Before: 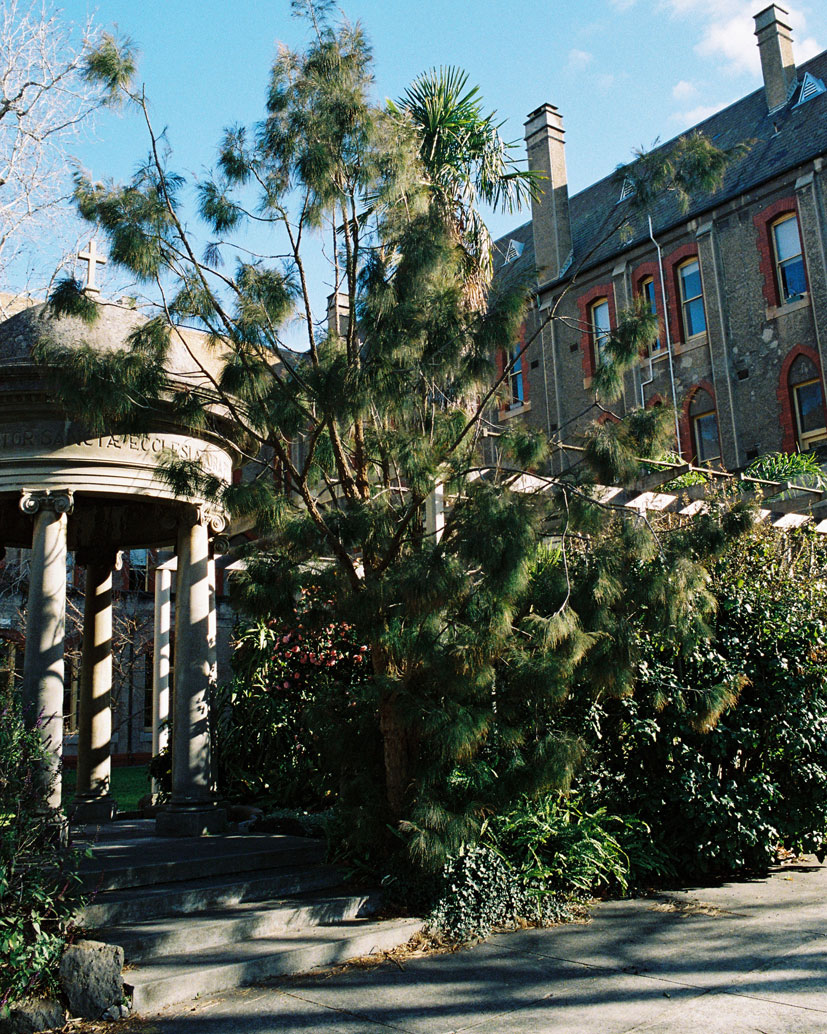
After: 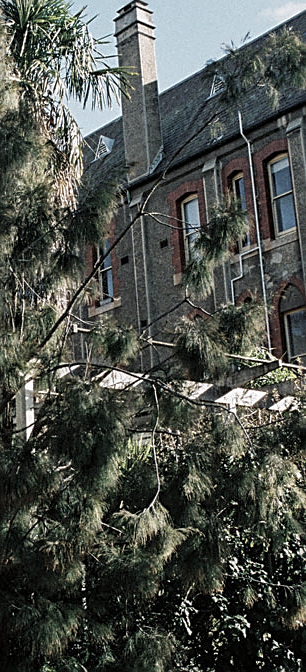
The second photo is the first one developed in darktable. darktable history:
color correction: highlights b* 0.057, saturation 0.466
sharpen: on, module defaults
crop and rotate: left 49.64%, top 10.083%, right 13.254%, bottom 24.889%
local contrast: on, module defaults
tone equalizer: edges refinement/feathering 500, mask exposure compensation -1.57 EV, preserve details no
